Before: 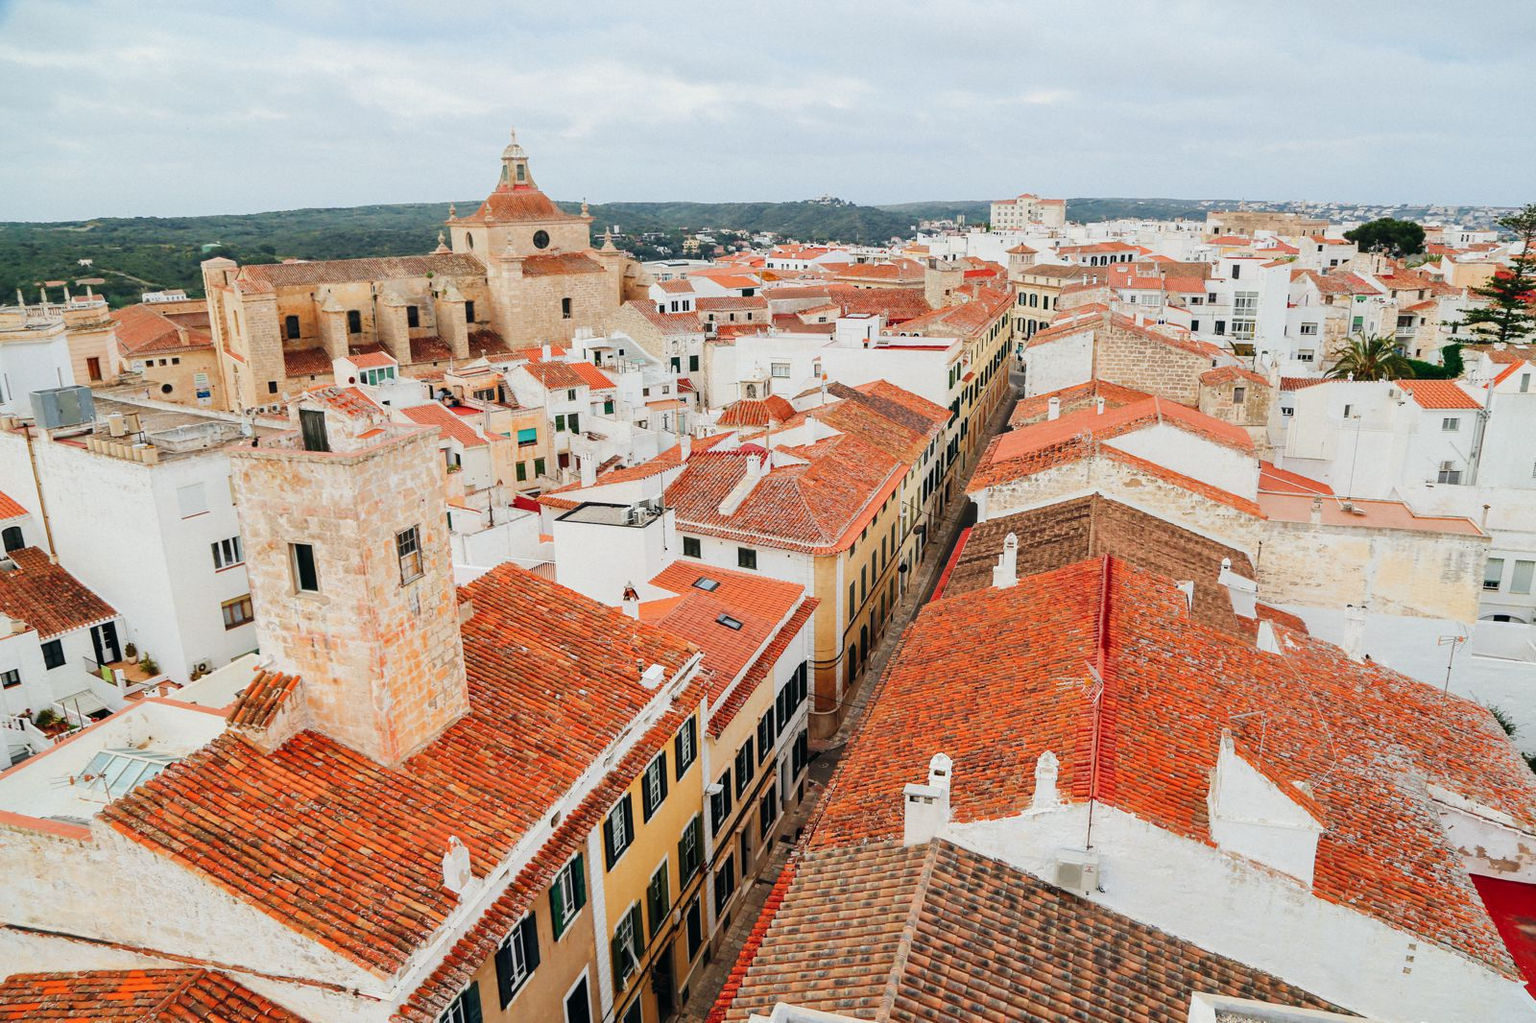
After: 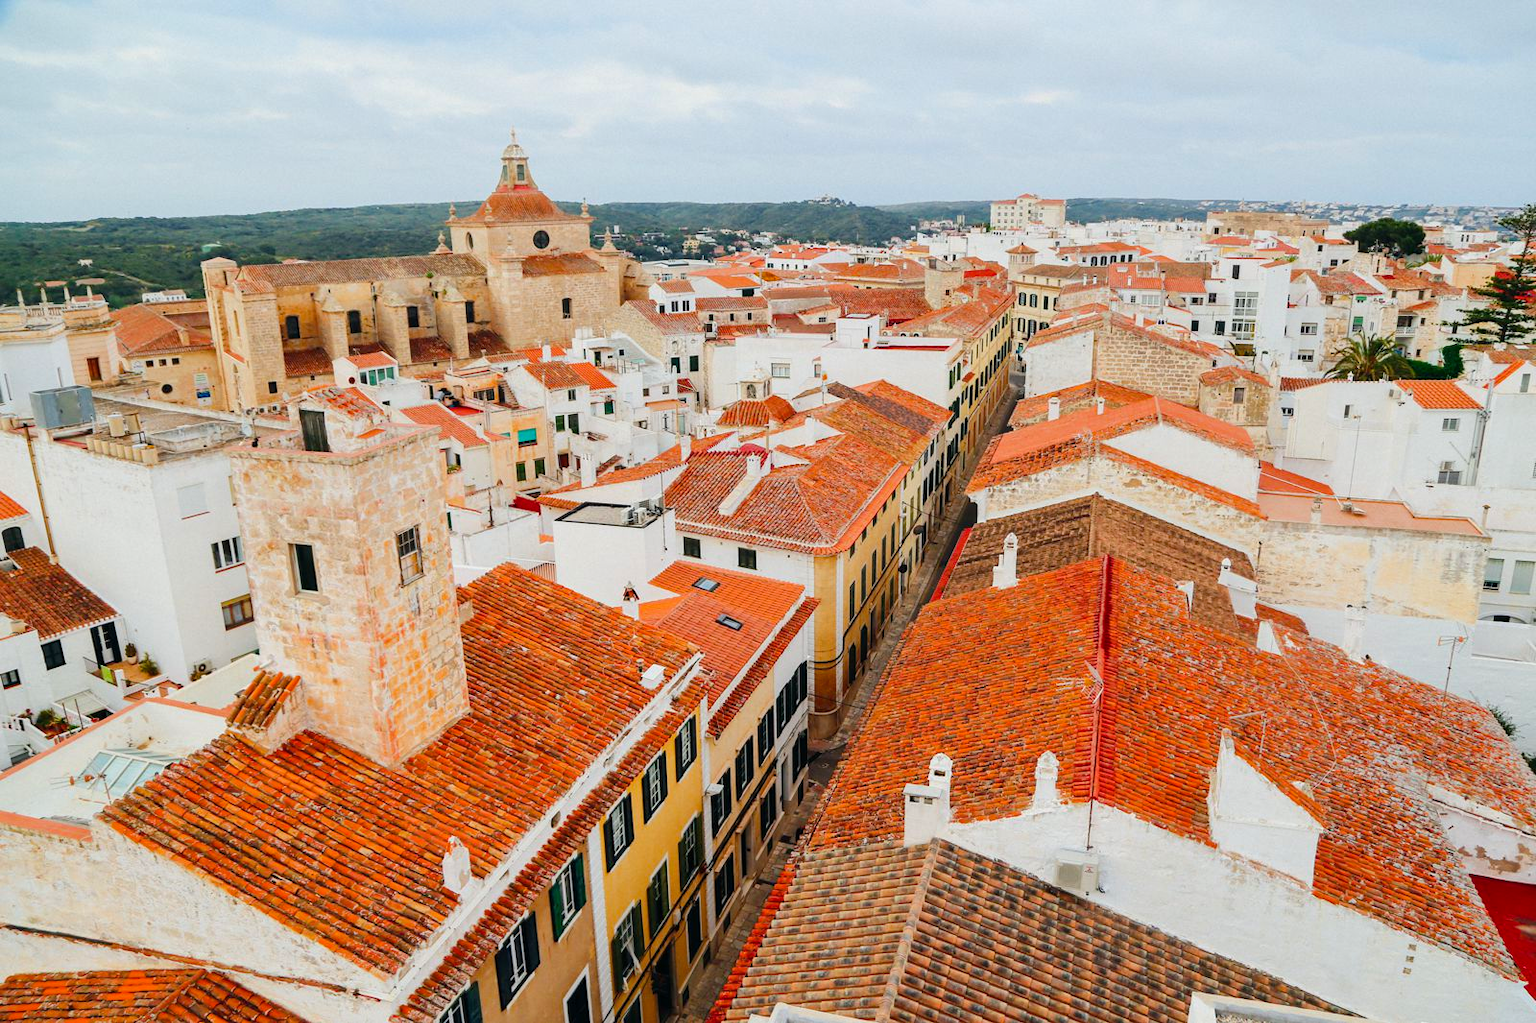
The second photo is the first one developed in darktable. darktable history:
color balance rgb: perceptual saturation grading › global saturation 19.706%, global vibrance 14.446%
